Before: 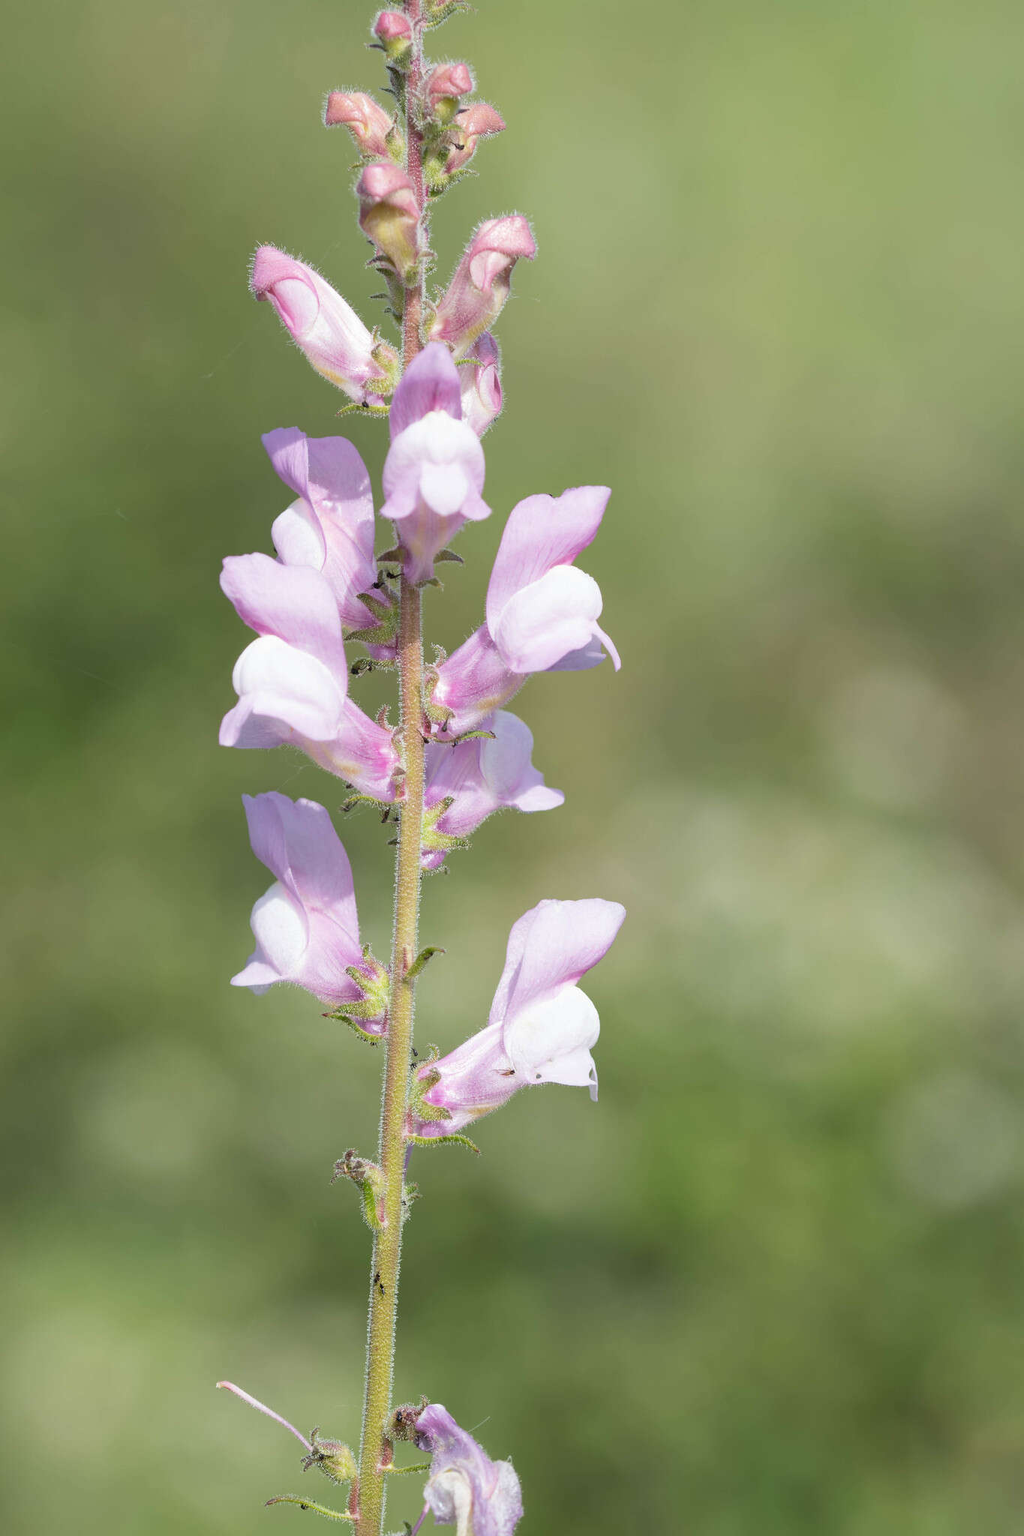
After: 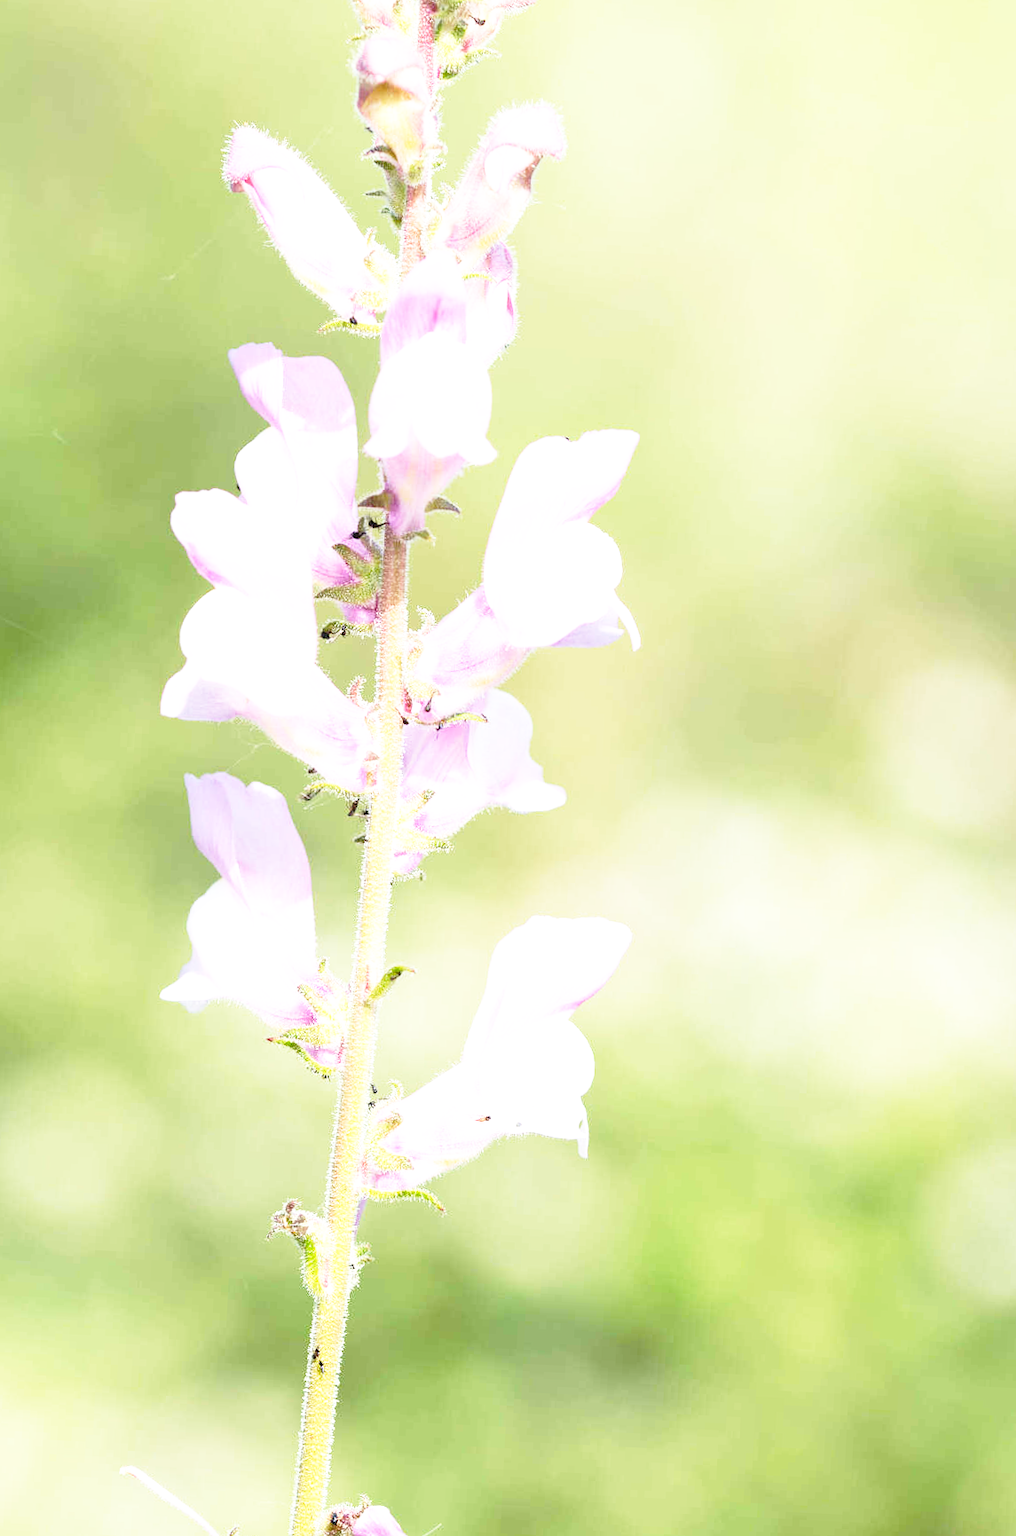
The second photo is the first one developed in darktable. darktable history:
crop and rotate: angle -2.83°, left 5.242%, top 5.21%, right 4.696%, bottom 4.098%
exposure: exposure 0.781 EV, compensate highlight preservation false
base curve: curves: ch0 [(0, 0) (0.026, 0.03) (0.109, 0.232) (0.351, 0.748) (0.669, 0.968) (1, 1)], preserve colors none
